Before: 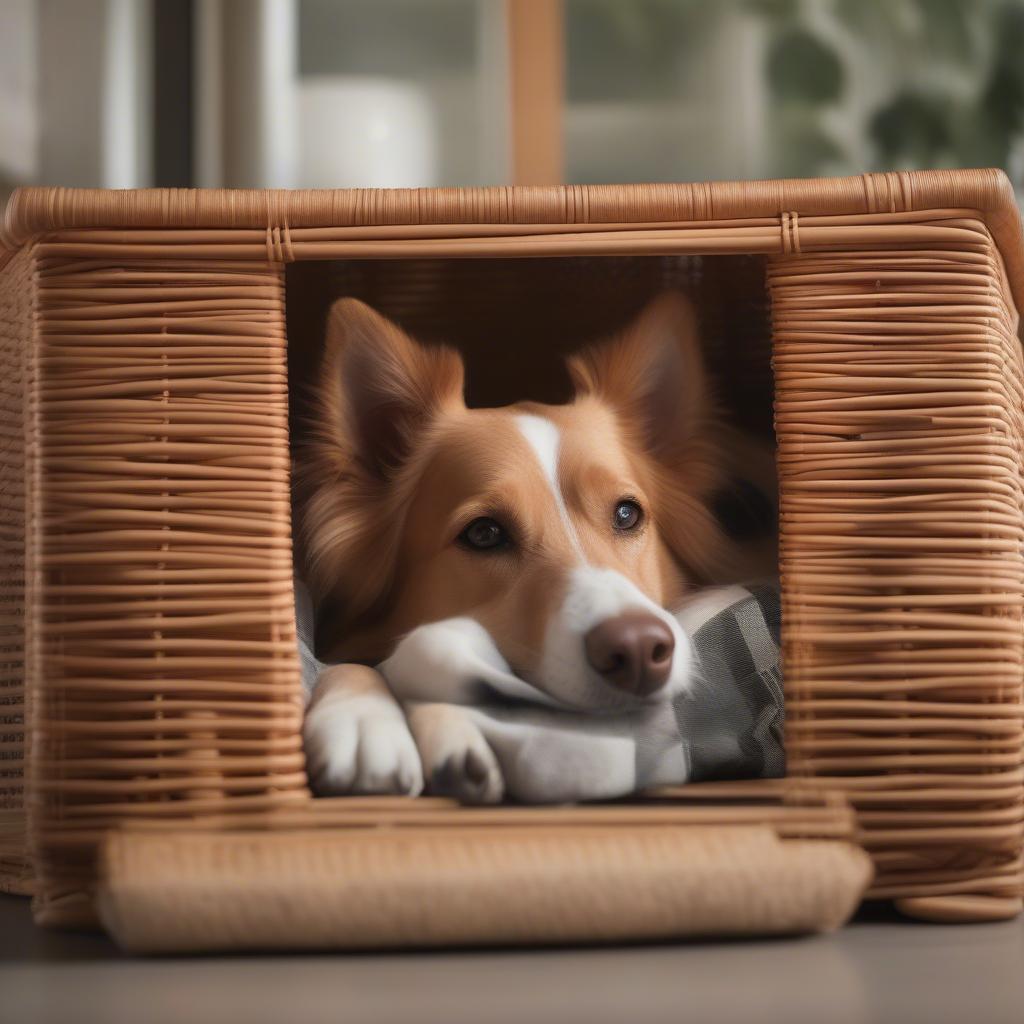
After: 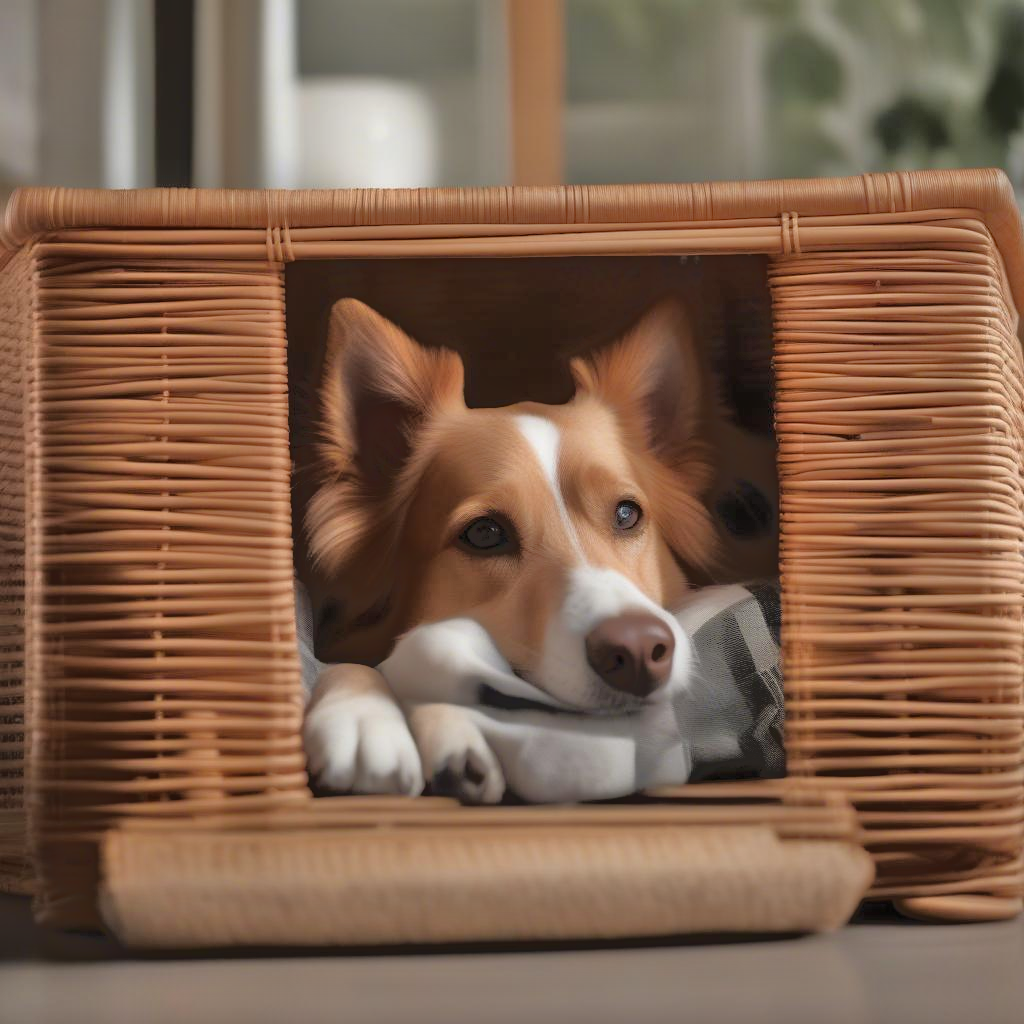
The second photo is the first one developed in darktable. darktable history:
tone equalizer: -7 EV -0.591 EV, -6 EV 1.01 EV, -5 EV -0.453 EV, -4 EV 0.423 EV, -3 EV 0.426 EV, -2 EV 0.134 EV, -1 EV -0.139 EV, +0 EV -0.395 EV, mask exposure compensation -0.495 EV
shadows and highlights: shadows 31.48, highlights -32.57, soften with gaussian
